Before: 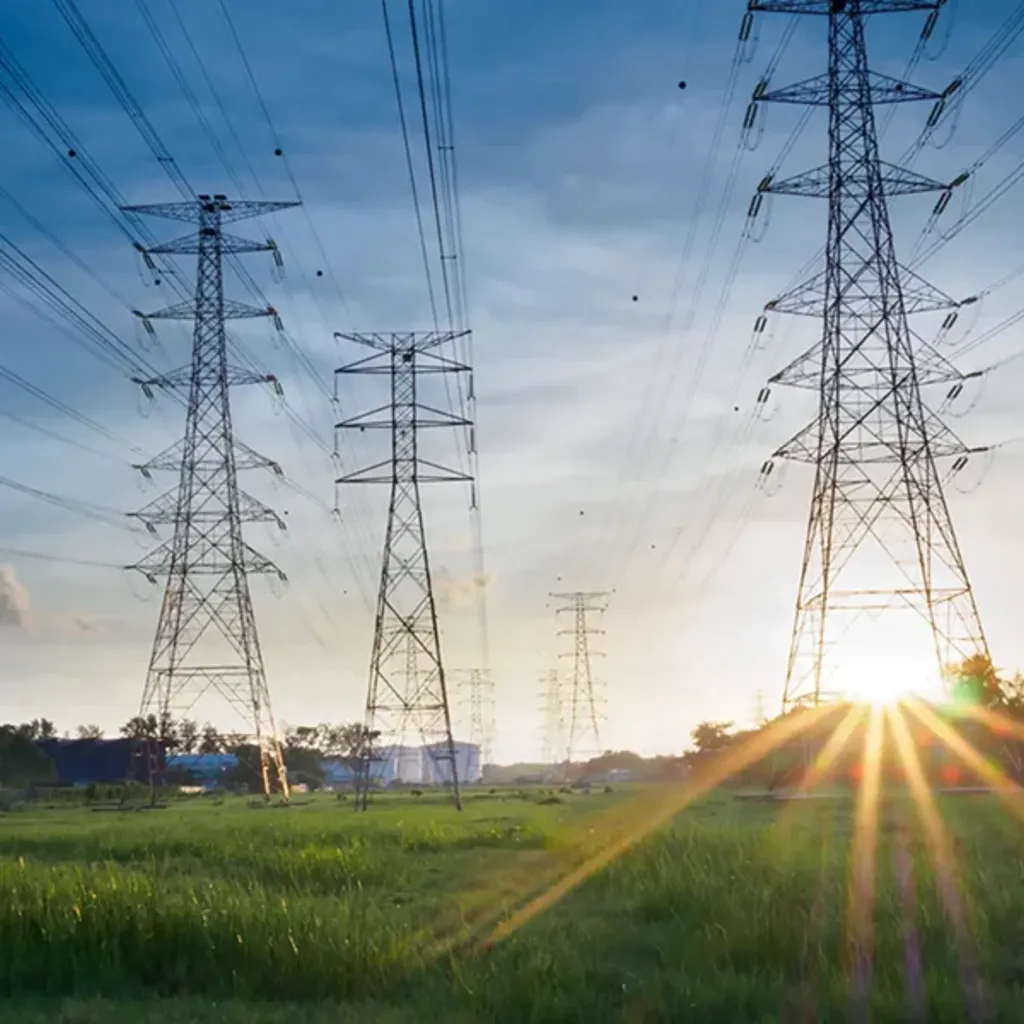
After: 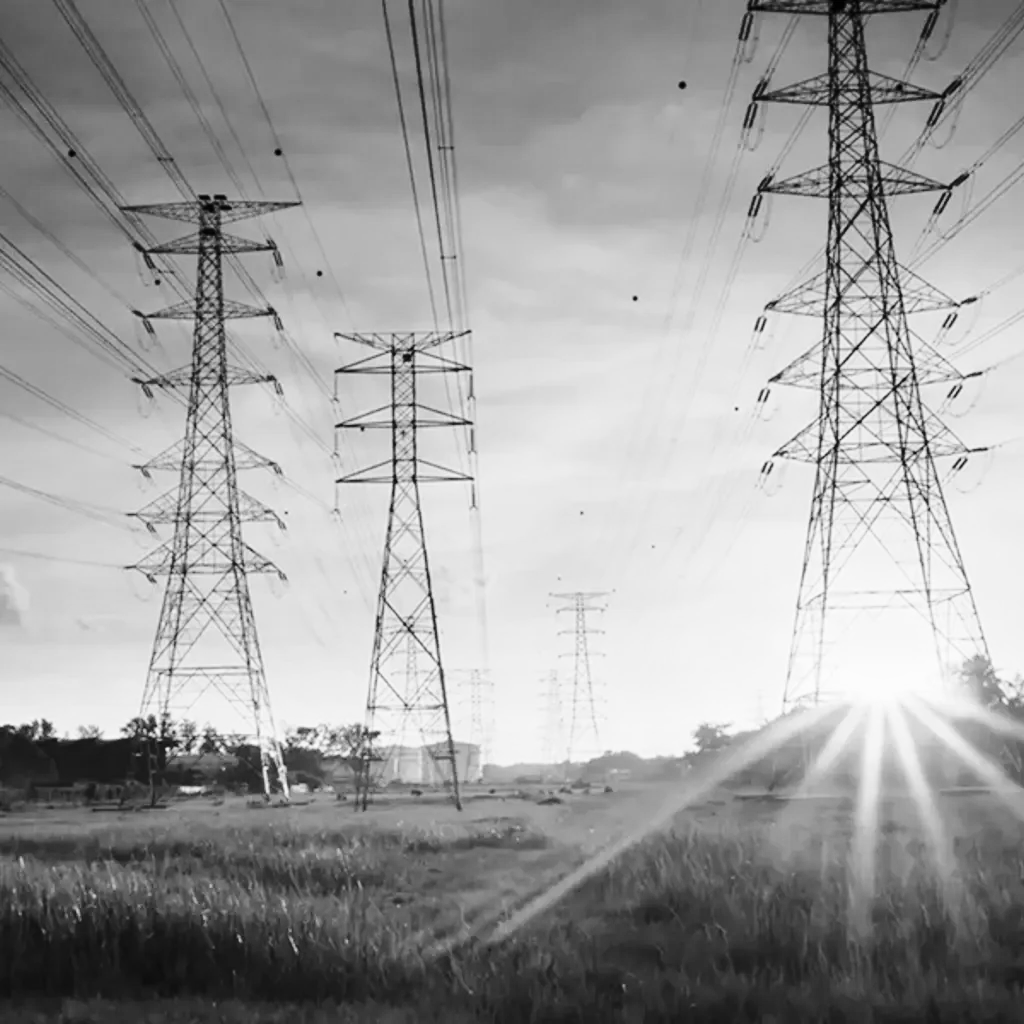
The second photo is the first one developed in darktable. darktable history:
base curve: curves: ch0 [(0, 0) (0.036, 0.025) (0.121, 0.166) (0.206, 0.329) (0.605, 0.79) (1, 1)], preserve colors none
monochrome: a -6.99, b 35.61, size 1.4
